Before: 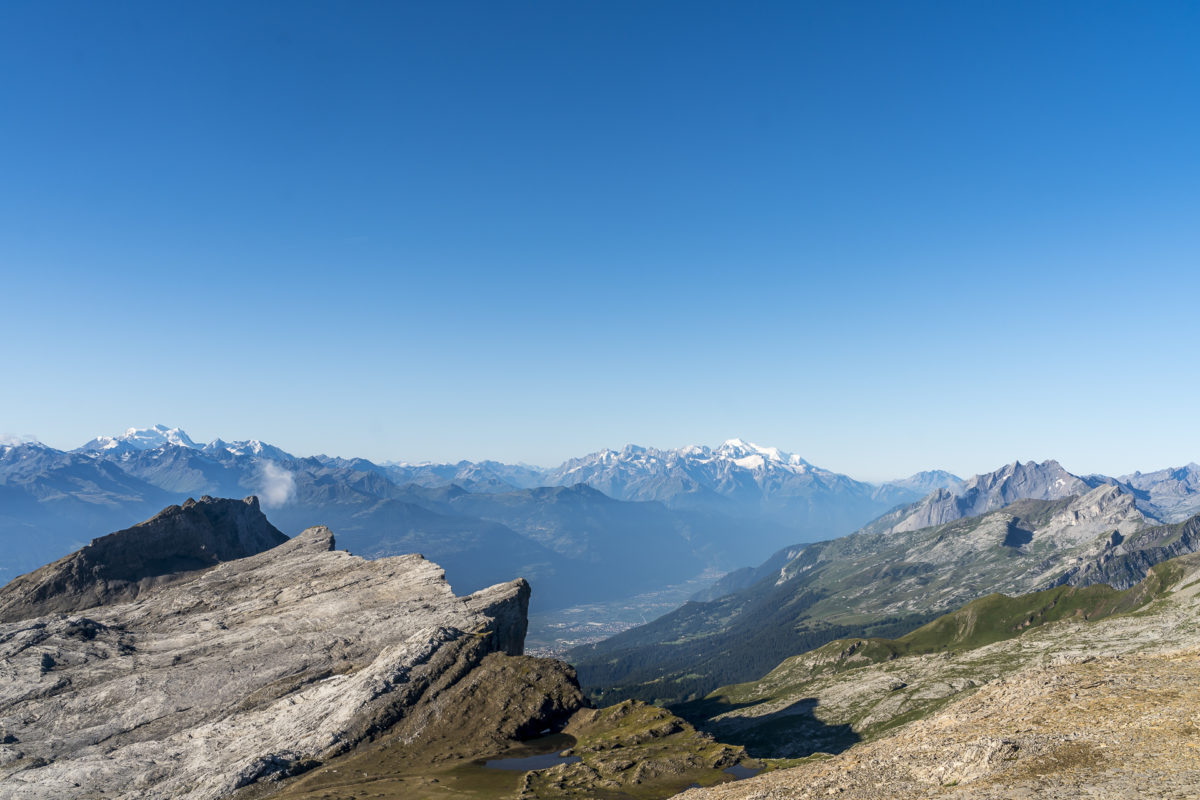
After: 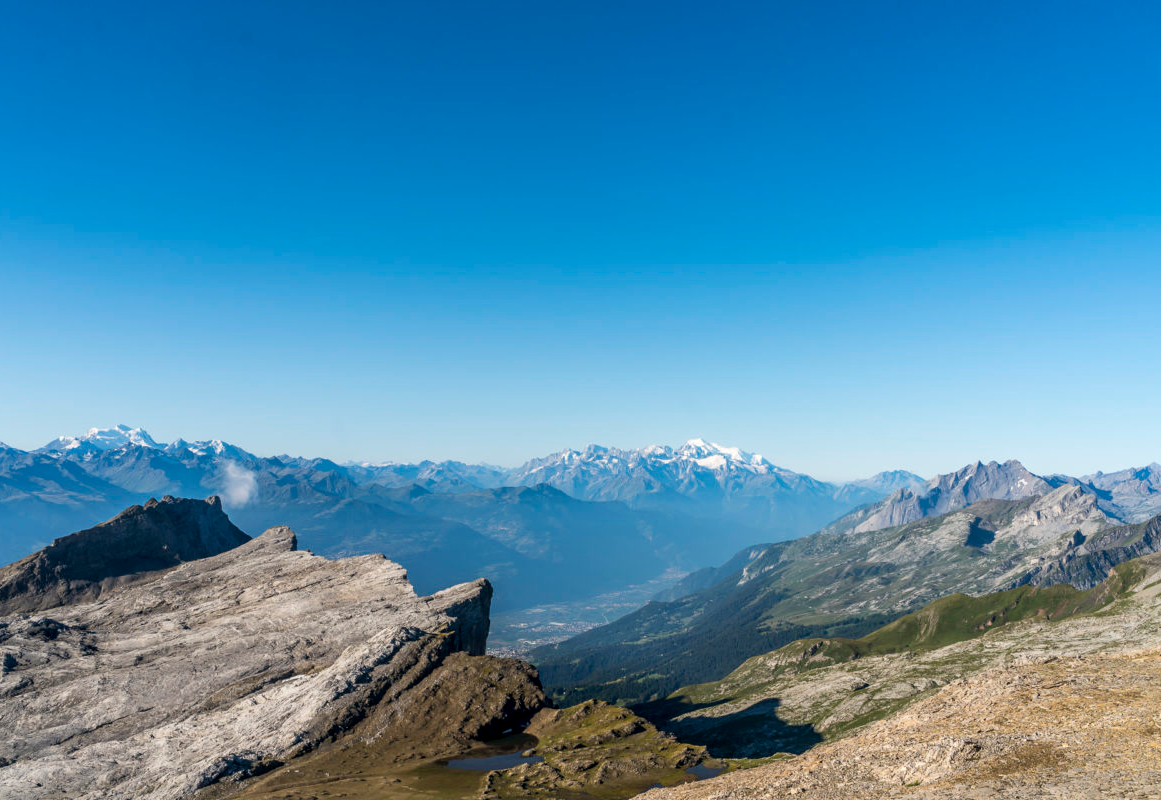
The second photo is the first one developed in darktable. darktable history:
crop and rotate: left 3.238%
